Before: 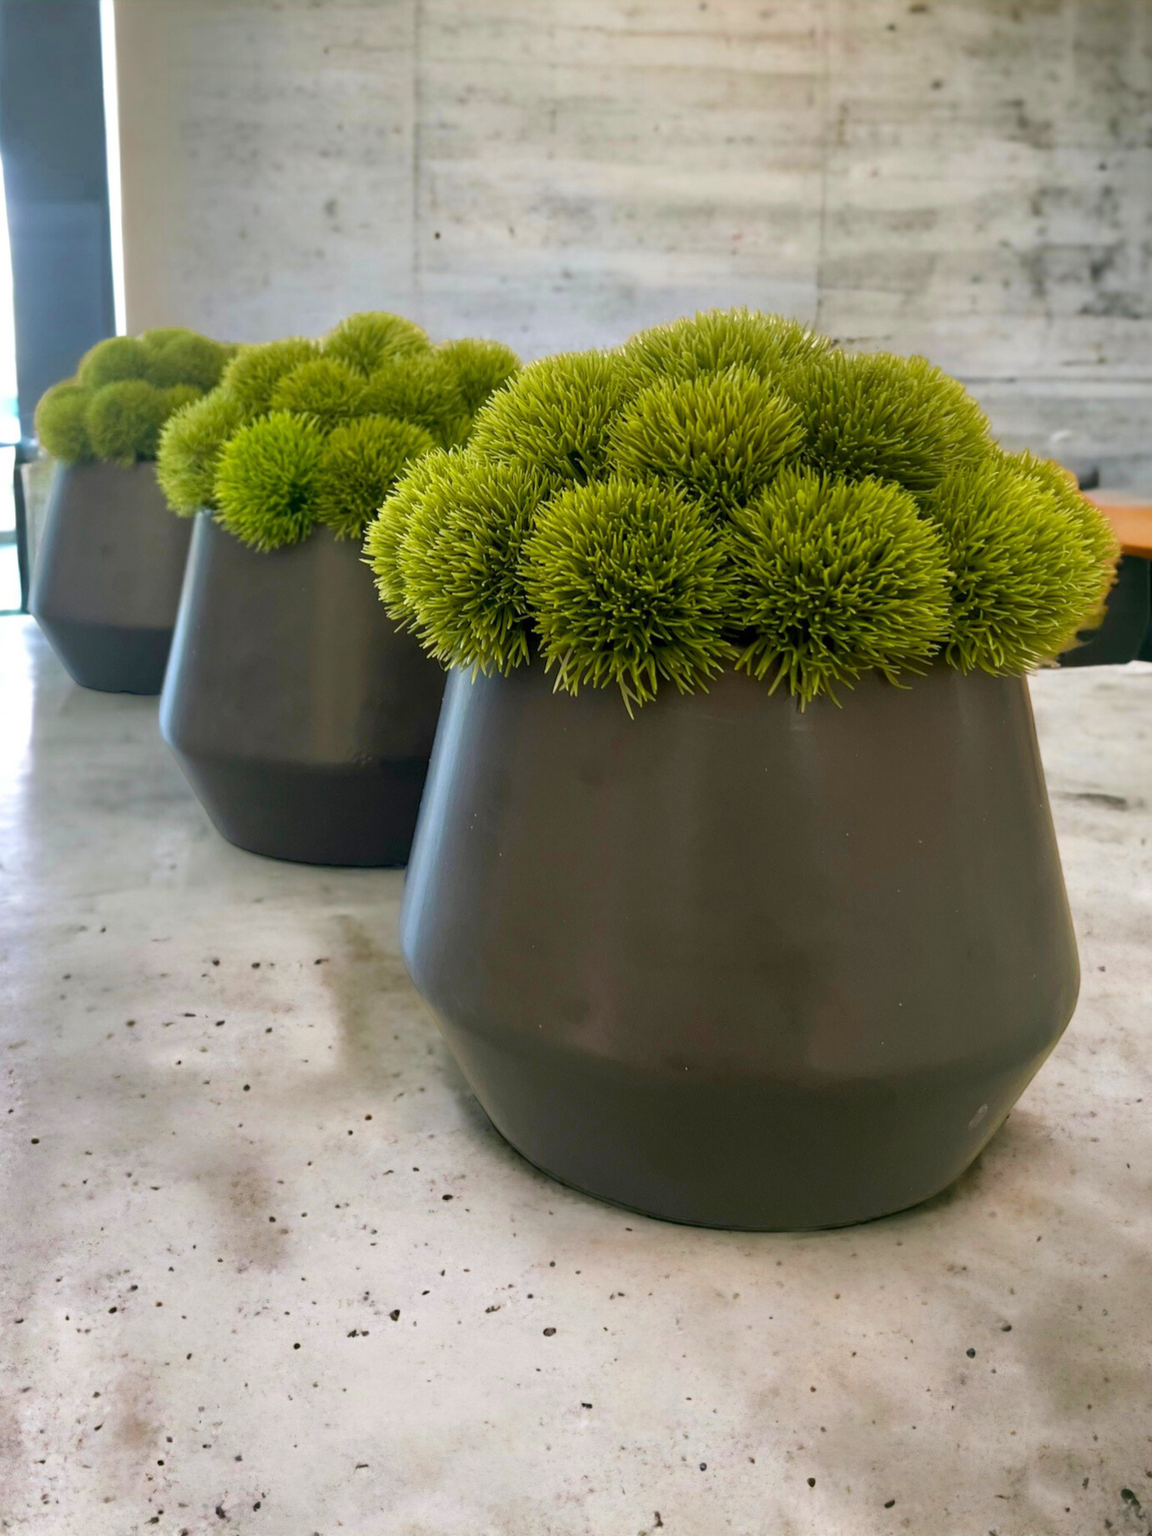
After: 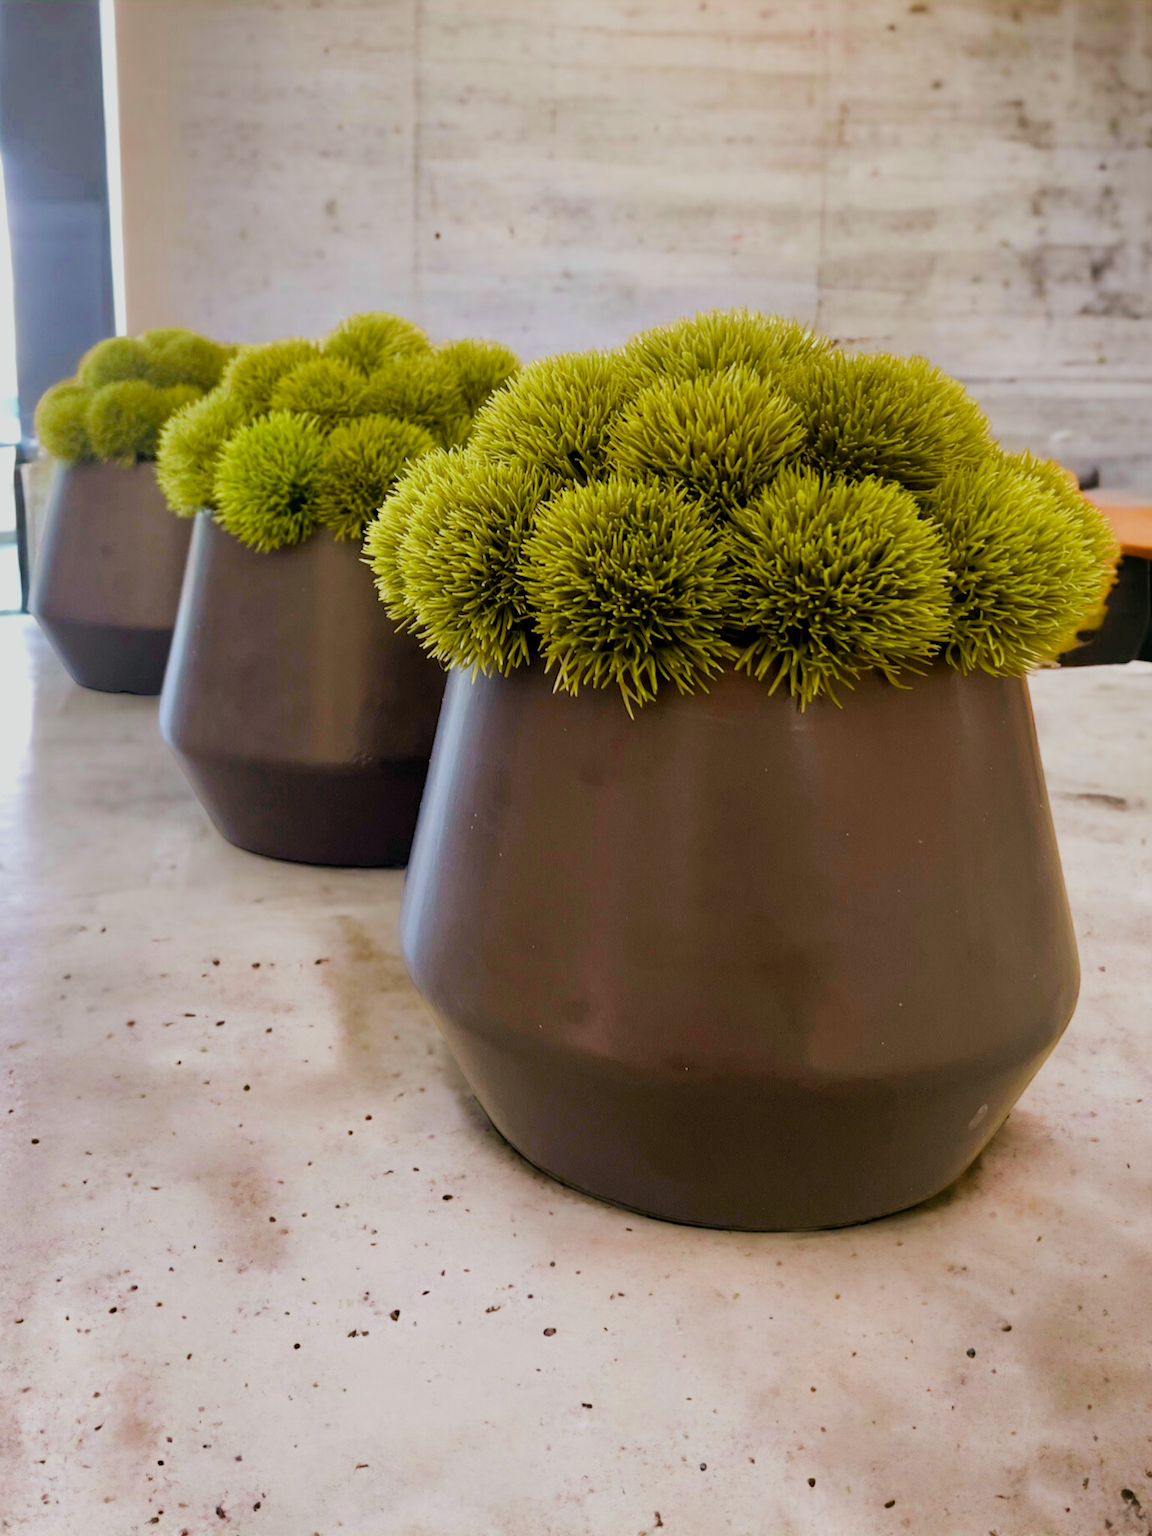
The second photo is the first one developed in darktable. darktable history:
rgb levels: mode RGB, independent channels, levels [[0, 0.474, 1], [0, 0.5, 1], [0, 0.5, 1]]
filmic rgb: black relative exposure -7.65 EV, white relative exposure 4.56 EV, hardness 3.61, contrast 1.05
color balance rgb: linear chroma grading › shadows 32%, linear chroma grading › global chroma -2%, linear chroma grading › mid-tones 4%, perceptual saturation grading › global saturation -2%, perceptual saturation grading › highlights -8%, perceptual saturation grading › mid-tones 8%, perceptual saturation grading › shadows 4%, perceptual brilliance grading › highlights 8%, perceptual brilliance grading › mid-tones 4%, perceptual brilliance grading › shadows 2%, global vibrance 16%, saturation formula JzAzBz (2021)
